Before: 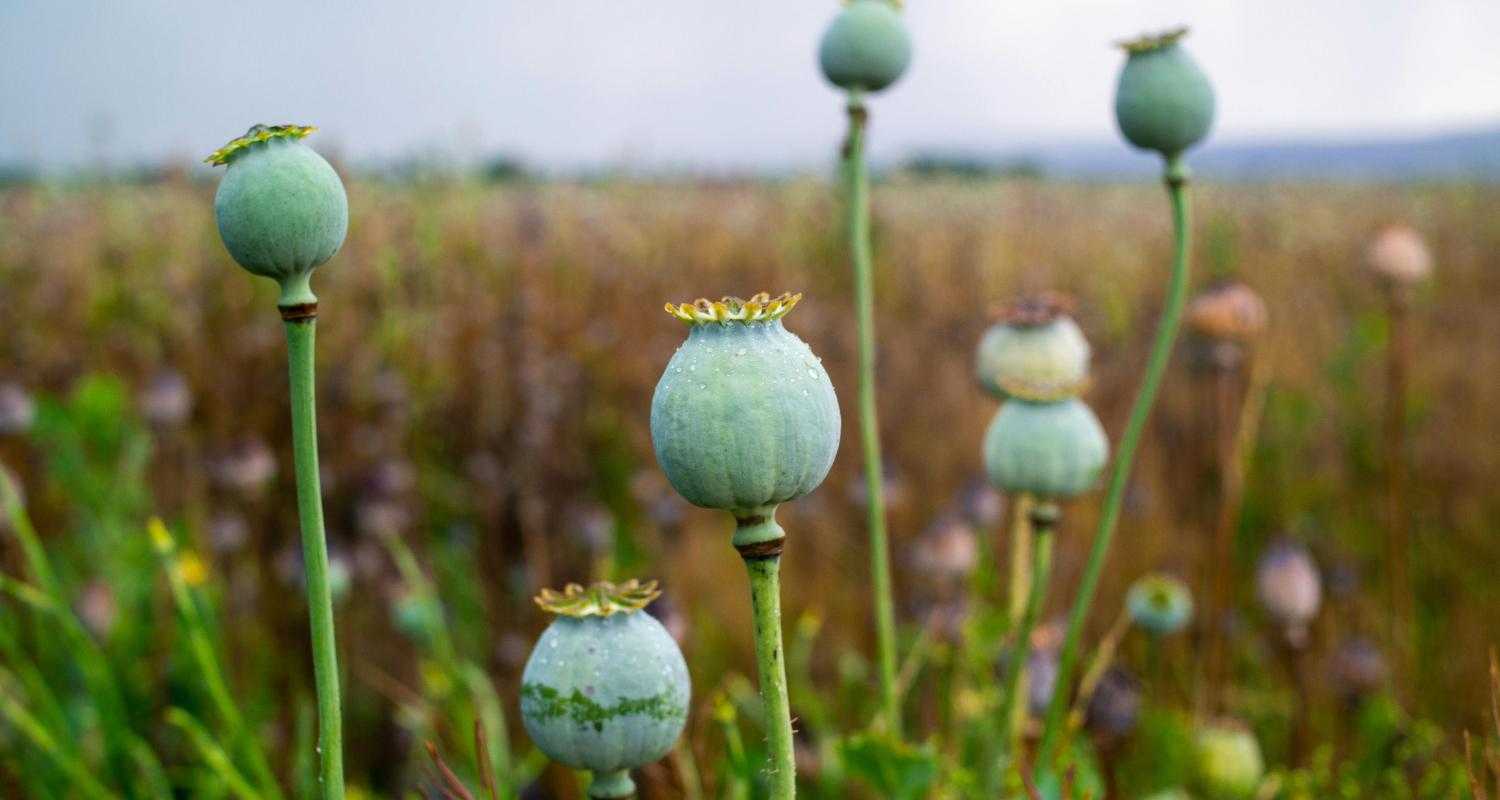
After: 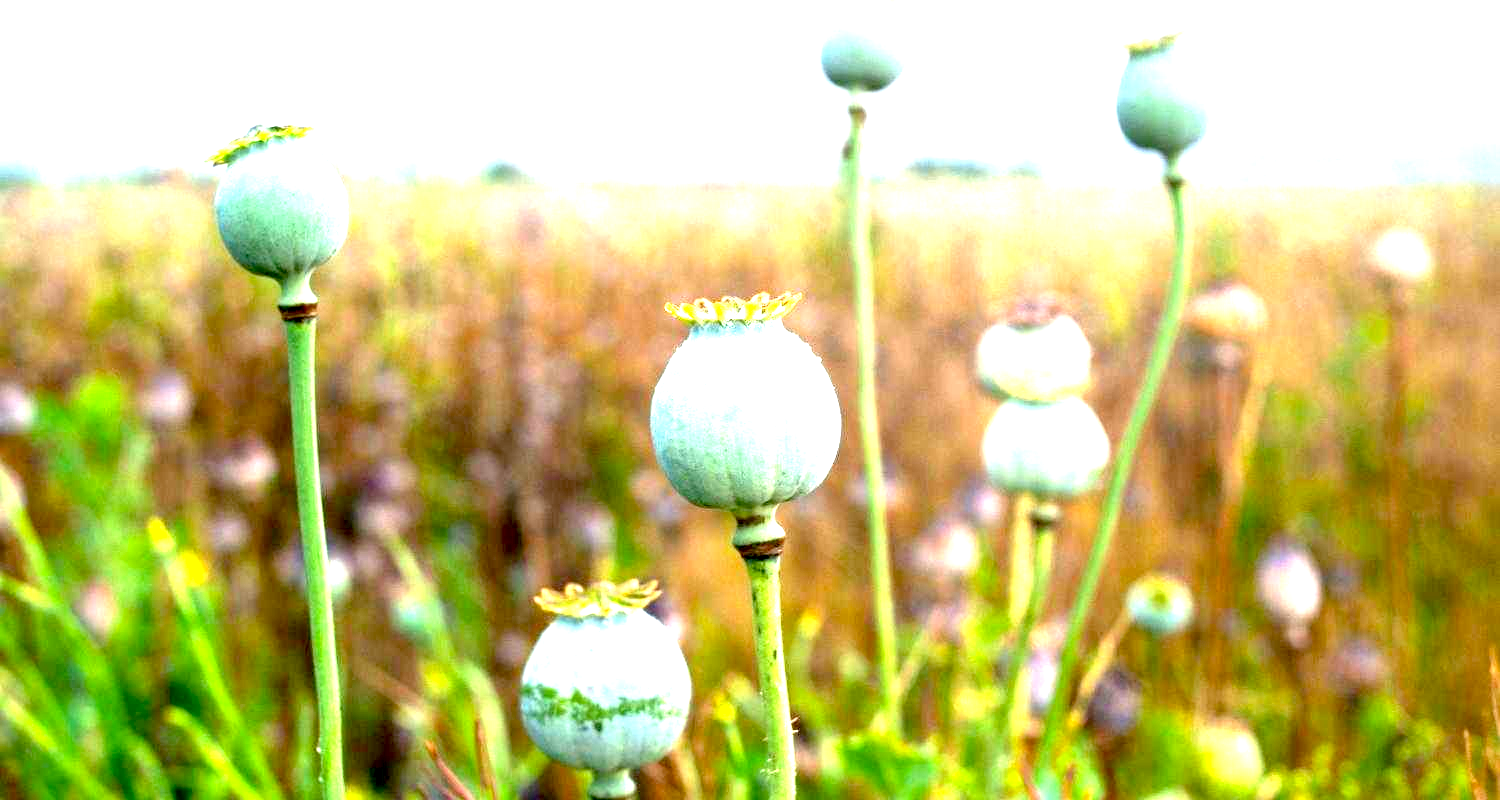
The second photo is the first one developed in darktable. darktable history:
exposure: black level correction 0.005, exposure 2.071 EV, compensate highlight preservation false
